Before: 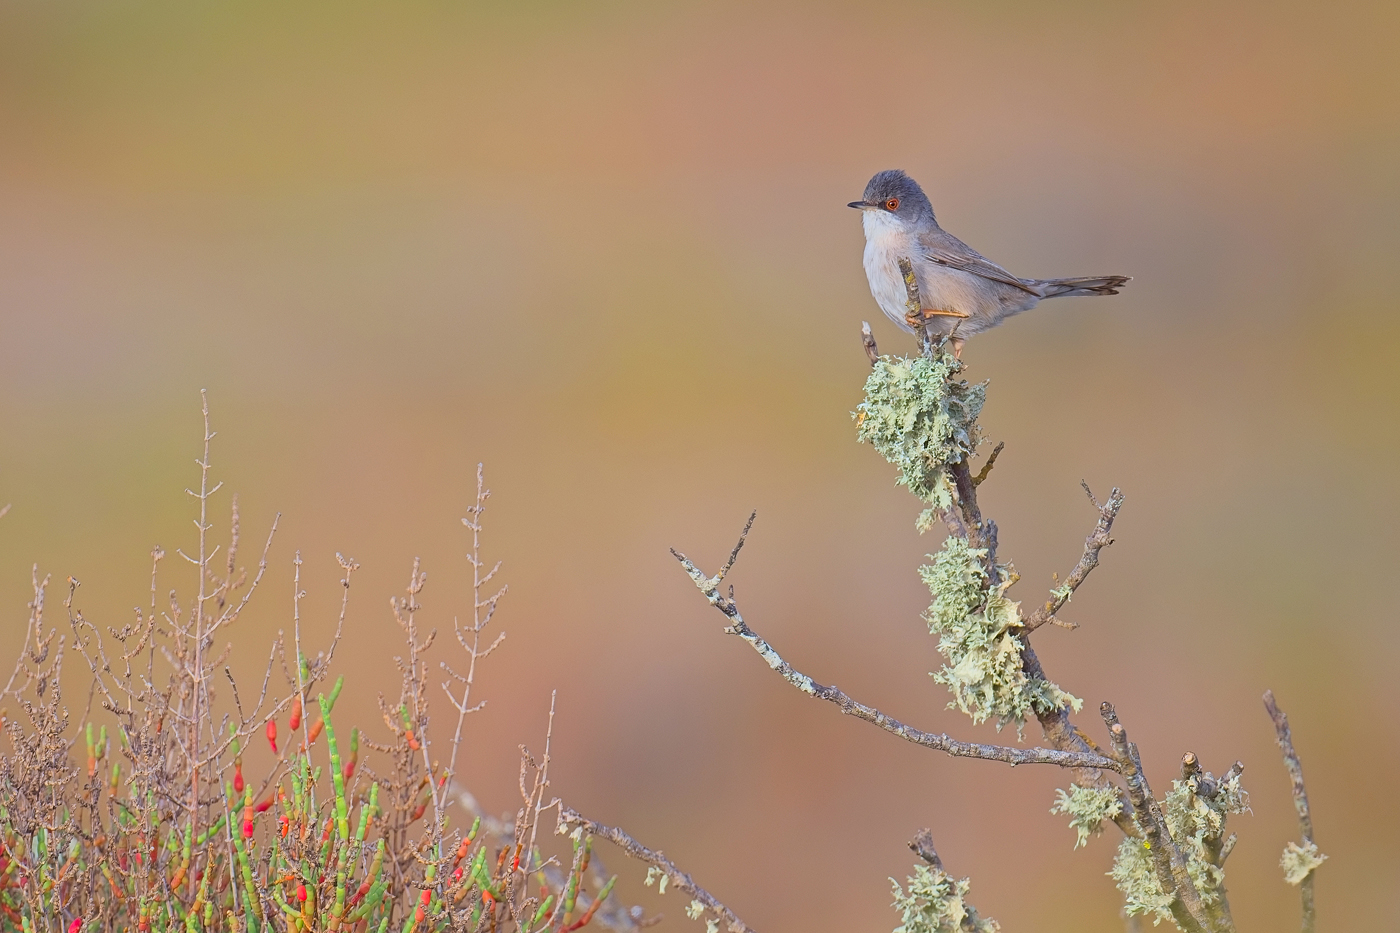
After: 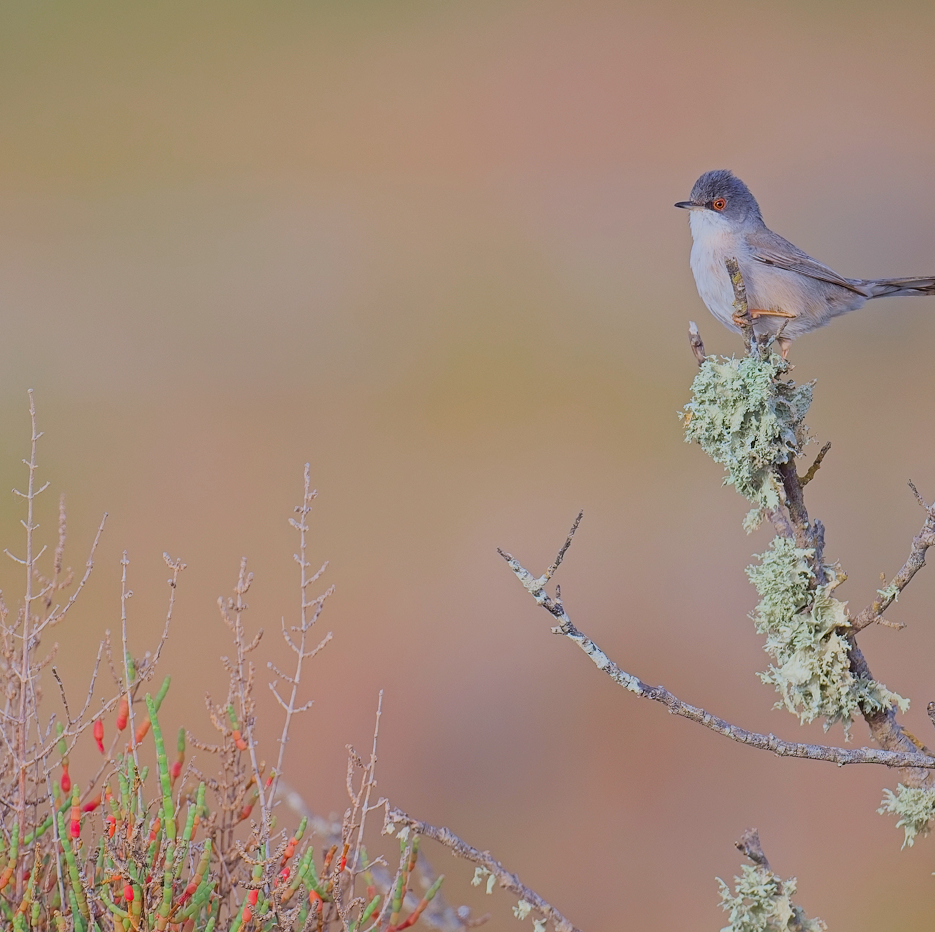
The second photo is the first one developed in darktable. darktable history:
color zones: curves: ch0 [(0, 0.5) (0.143, 0.5) (0.286, 0.456) (0.429, 0.5) (0.571, 0.5) (0.714, 0.5) (0.857, 0.5) (1, 0.5)]; ch1 [(0, 0.5) (0.143, 0.5) (0.286, 0.422) (0.429, 0.5) (0.571, 0.5) (0.714, 0.5) (0.857, 0.5) (1, 0.5)]
crop and rotate: left 12.374%, right 20.838%
filmic rgb: black relative exposure -7.65 EV, white relative exposure 4.56 EV, hardness 3.61, contrast 0.998
color calibration: gray › normalize channels true, illuminant as shot in camera, x 0.358, y 0.373, temperature 4628.91 K, gamut compression 0.016
